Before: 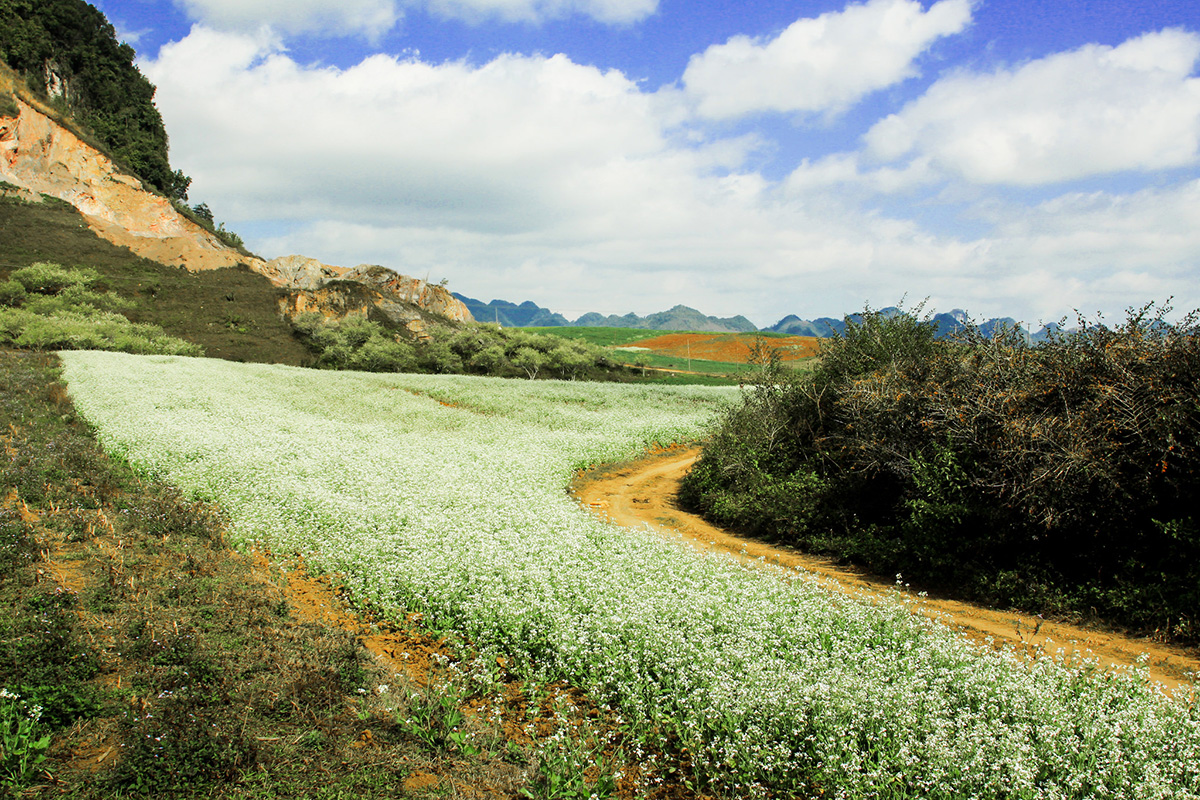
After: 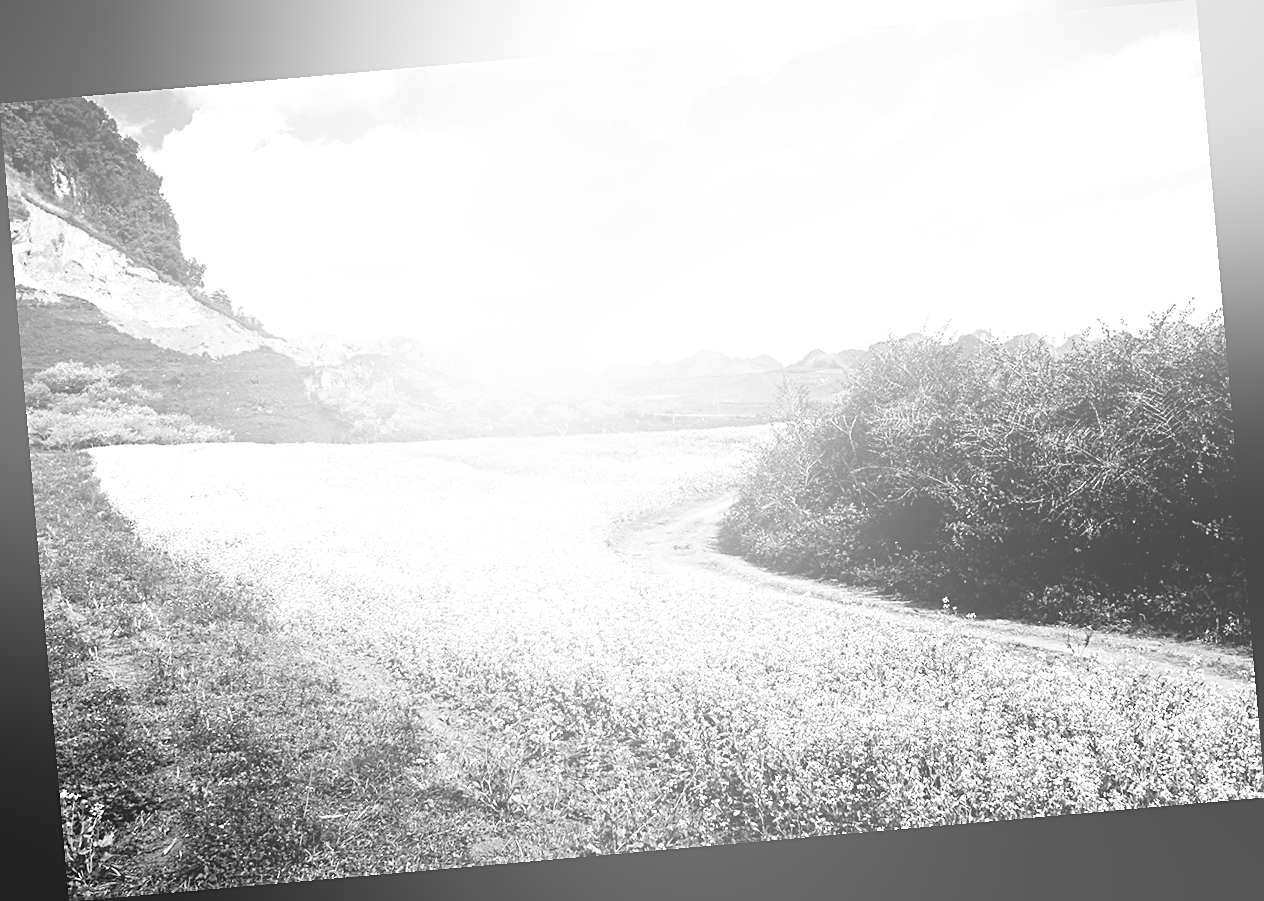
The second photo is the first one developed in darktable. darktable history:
sharpen: on, module defaults
monochrome: on, module defaults
rotate and perspective: rotation -4.98°, automatic cropping off
bloom: size 38%, threshold 95%, strength 30%
exposure: exposure 0.485 EV, compensate highlight preservation false
tone equalizer: -8 EV -0.417 EV, -7 EV -0.389 EV, -6 EV -0.333 EV, -5 EV -0.222 EV, -3 EV 0.222 EV, -2 EV 0.333 EV, -1 EV 0.389 EV, +0 EV 0.417 EV, edges refinement/feathering 500, mask exposure compensation -1.57 EV, preserve details no
